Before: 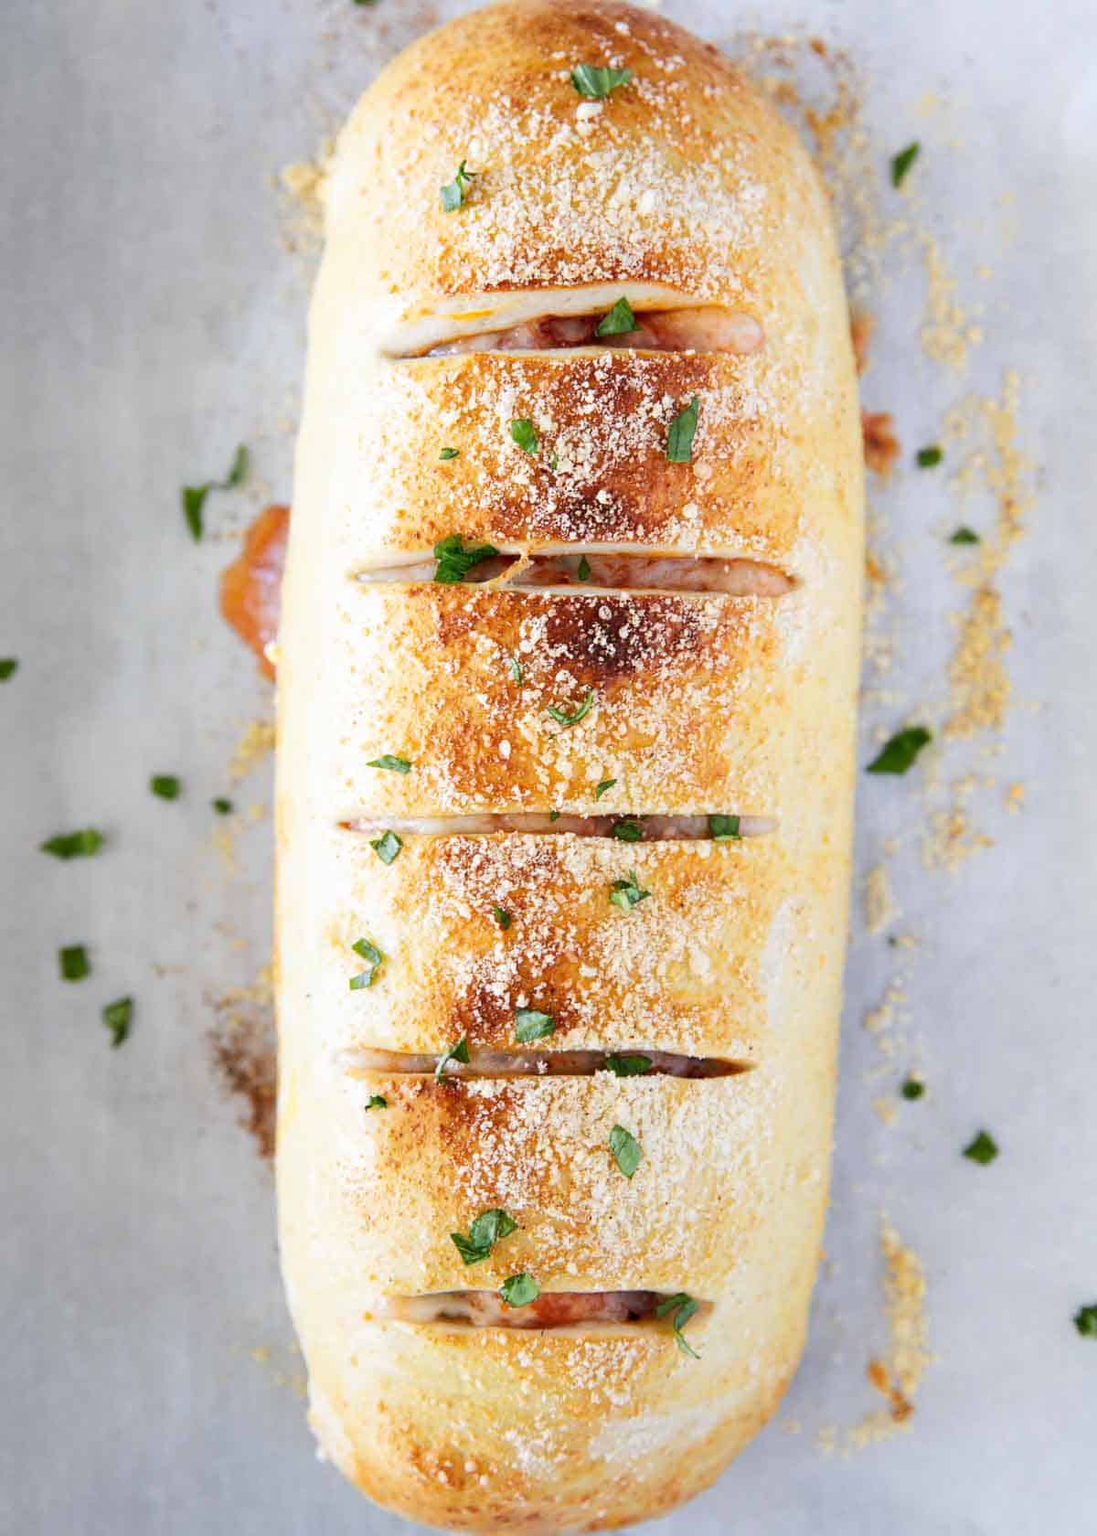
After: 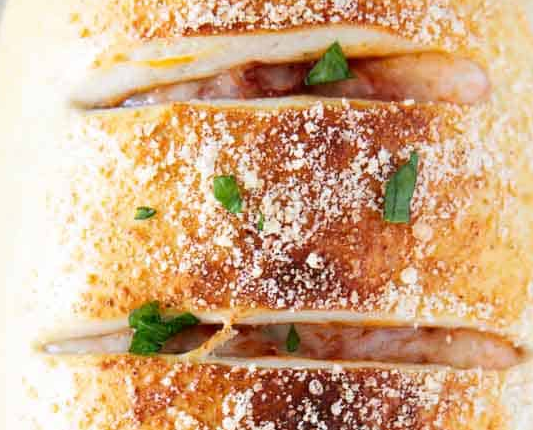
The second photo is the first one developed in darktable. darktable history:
crop: left 28.904%, top 16.868%, right 26.622%, bottom 57.511%
